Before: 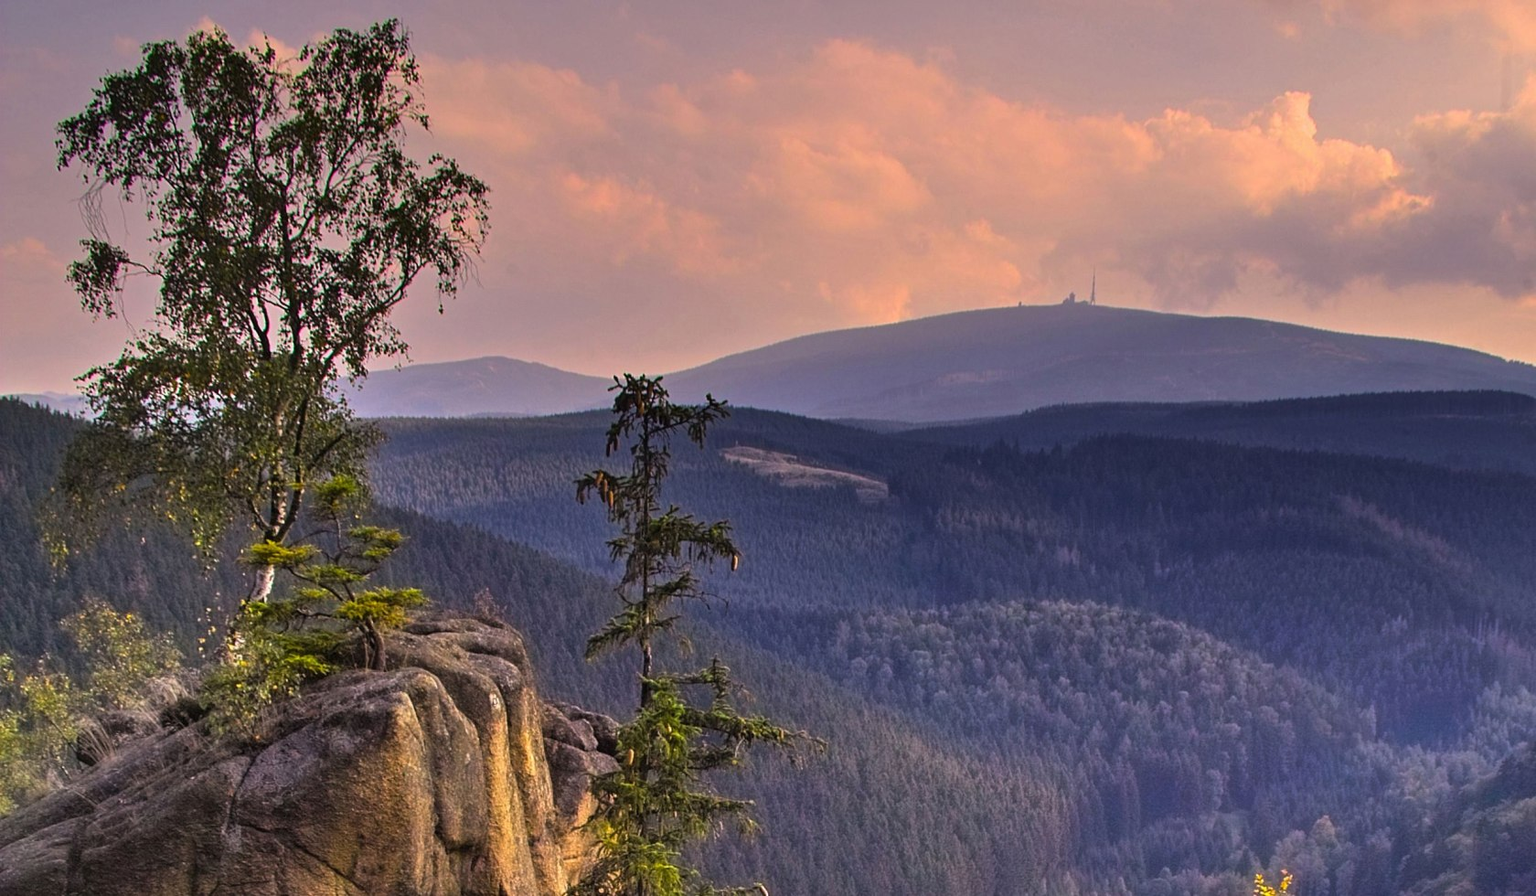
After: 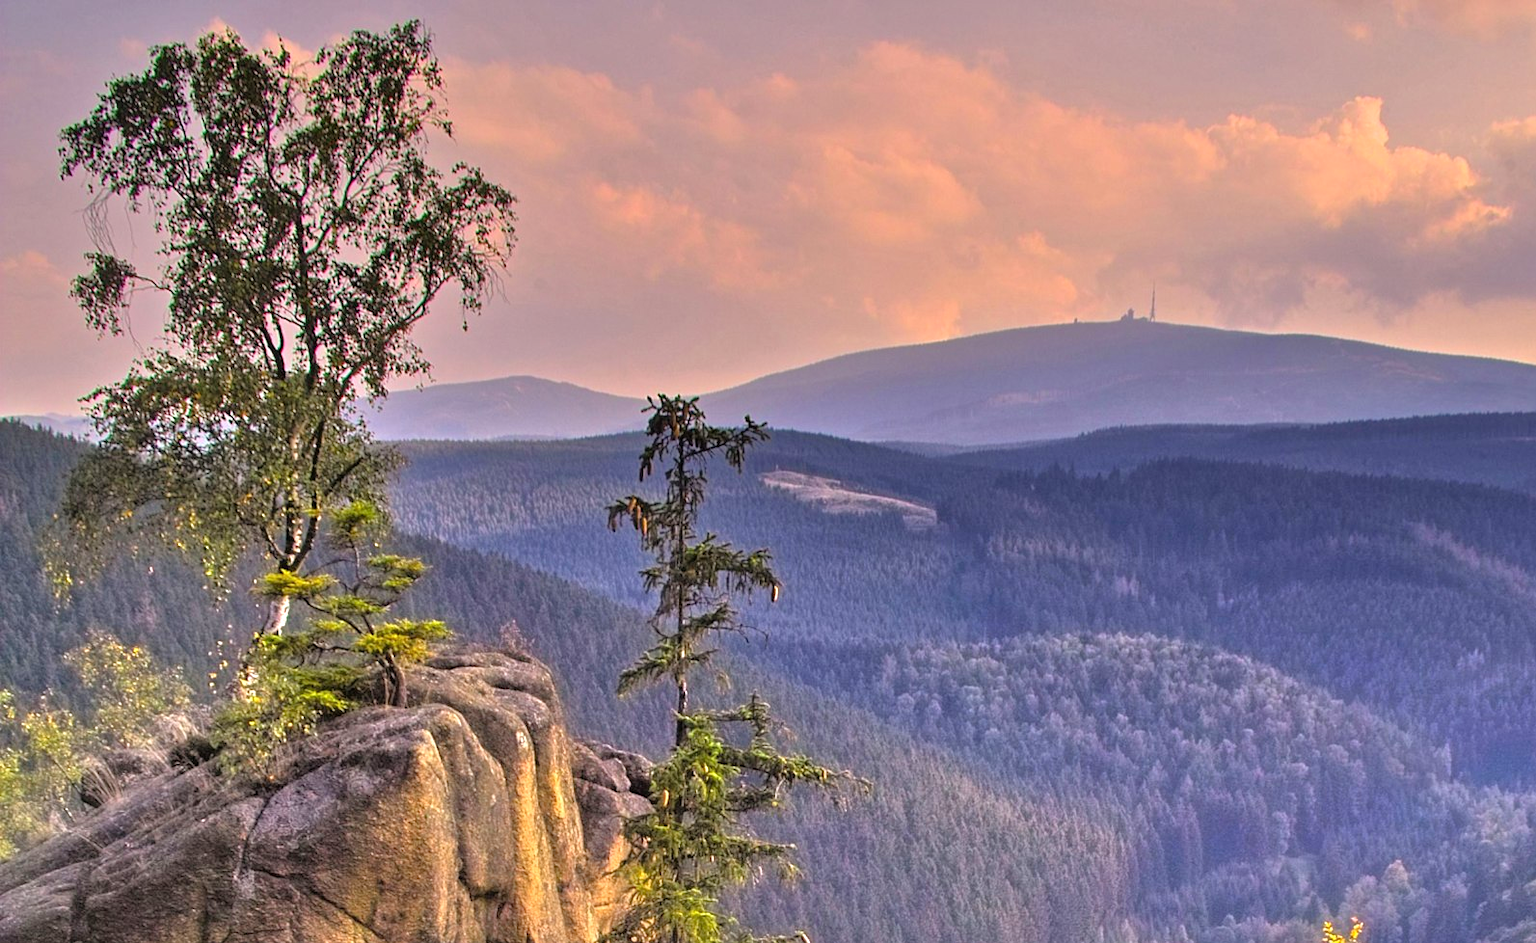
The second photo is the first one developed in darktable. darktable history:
crop and rotate: right 5.167%
tone equalizer: -7 EV 0.15 EV, -6 EV 0.6 EV, -5 EV 1.15 EV, -4 EV 1.33 EV, -3 EV 1.15 EV, -2 EV 0.6 EV, -1 EV 0.15 EV, mask exposure compensation -0.5 EV
